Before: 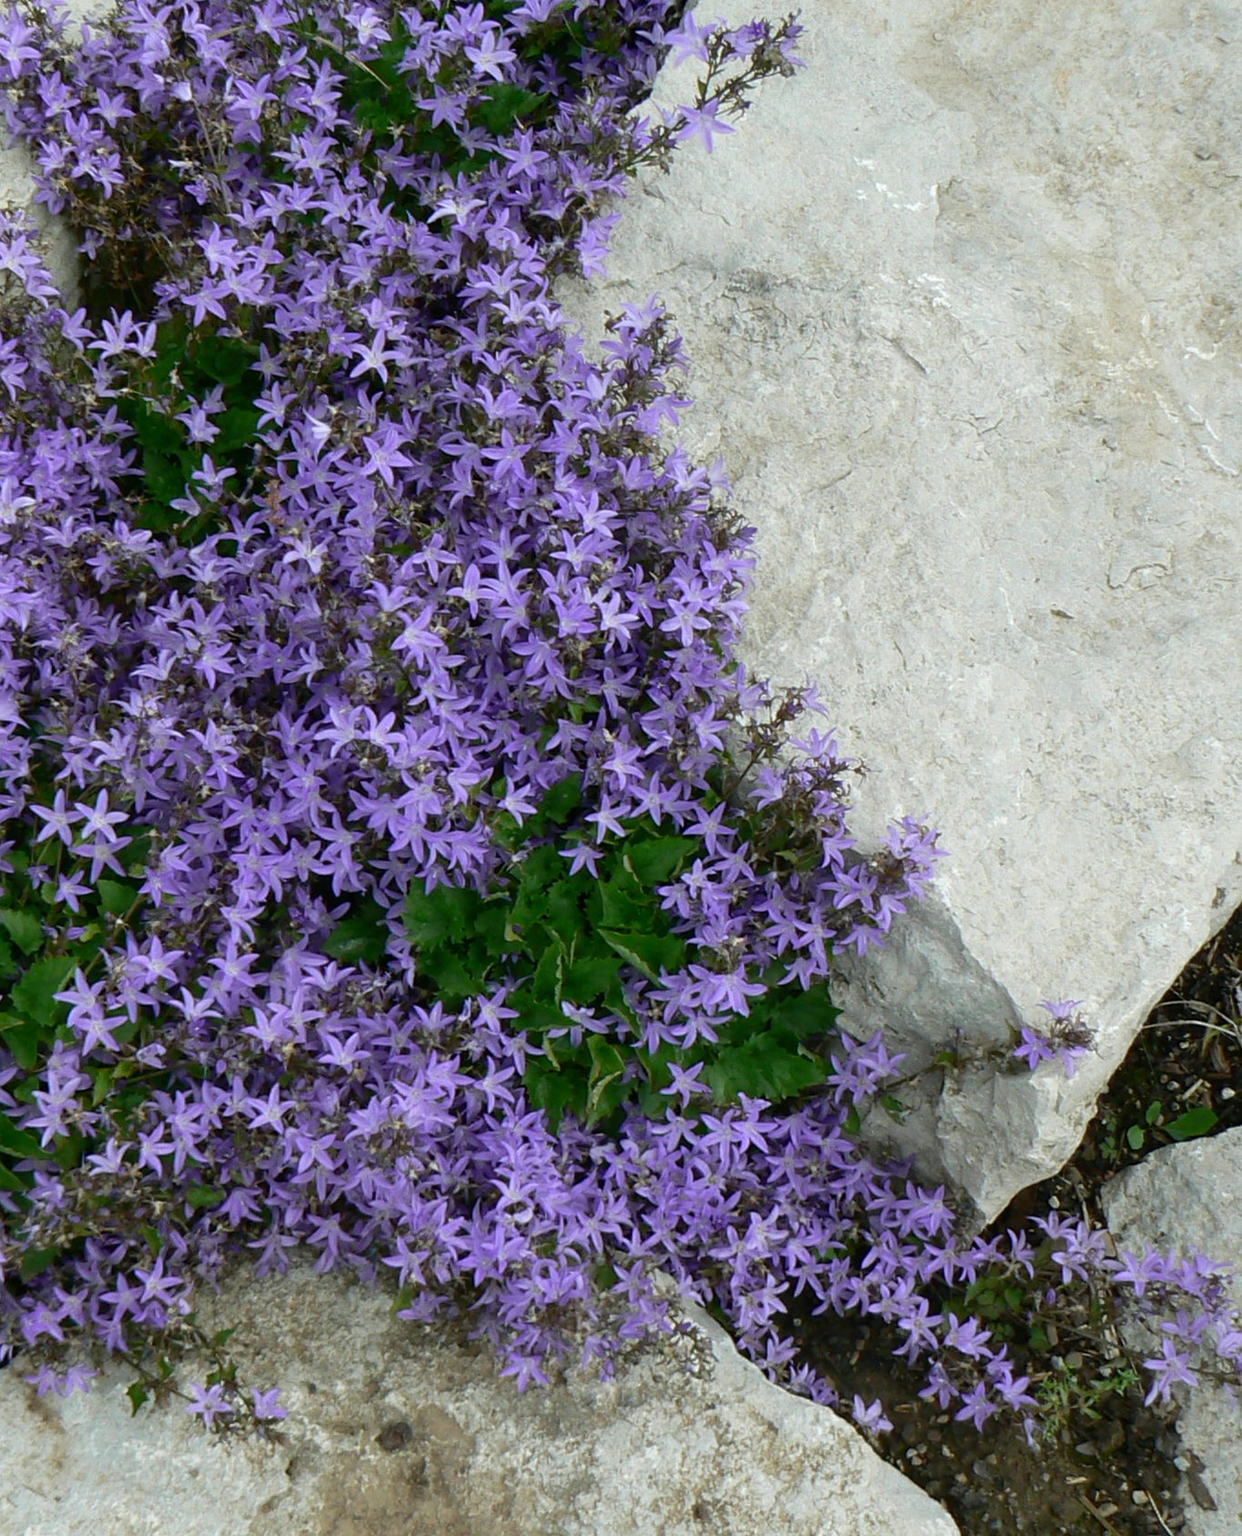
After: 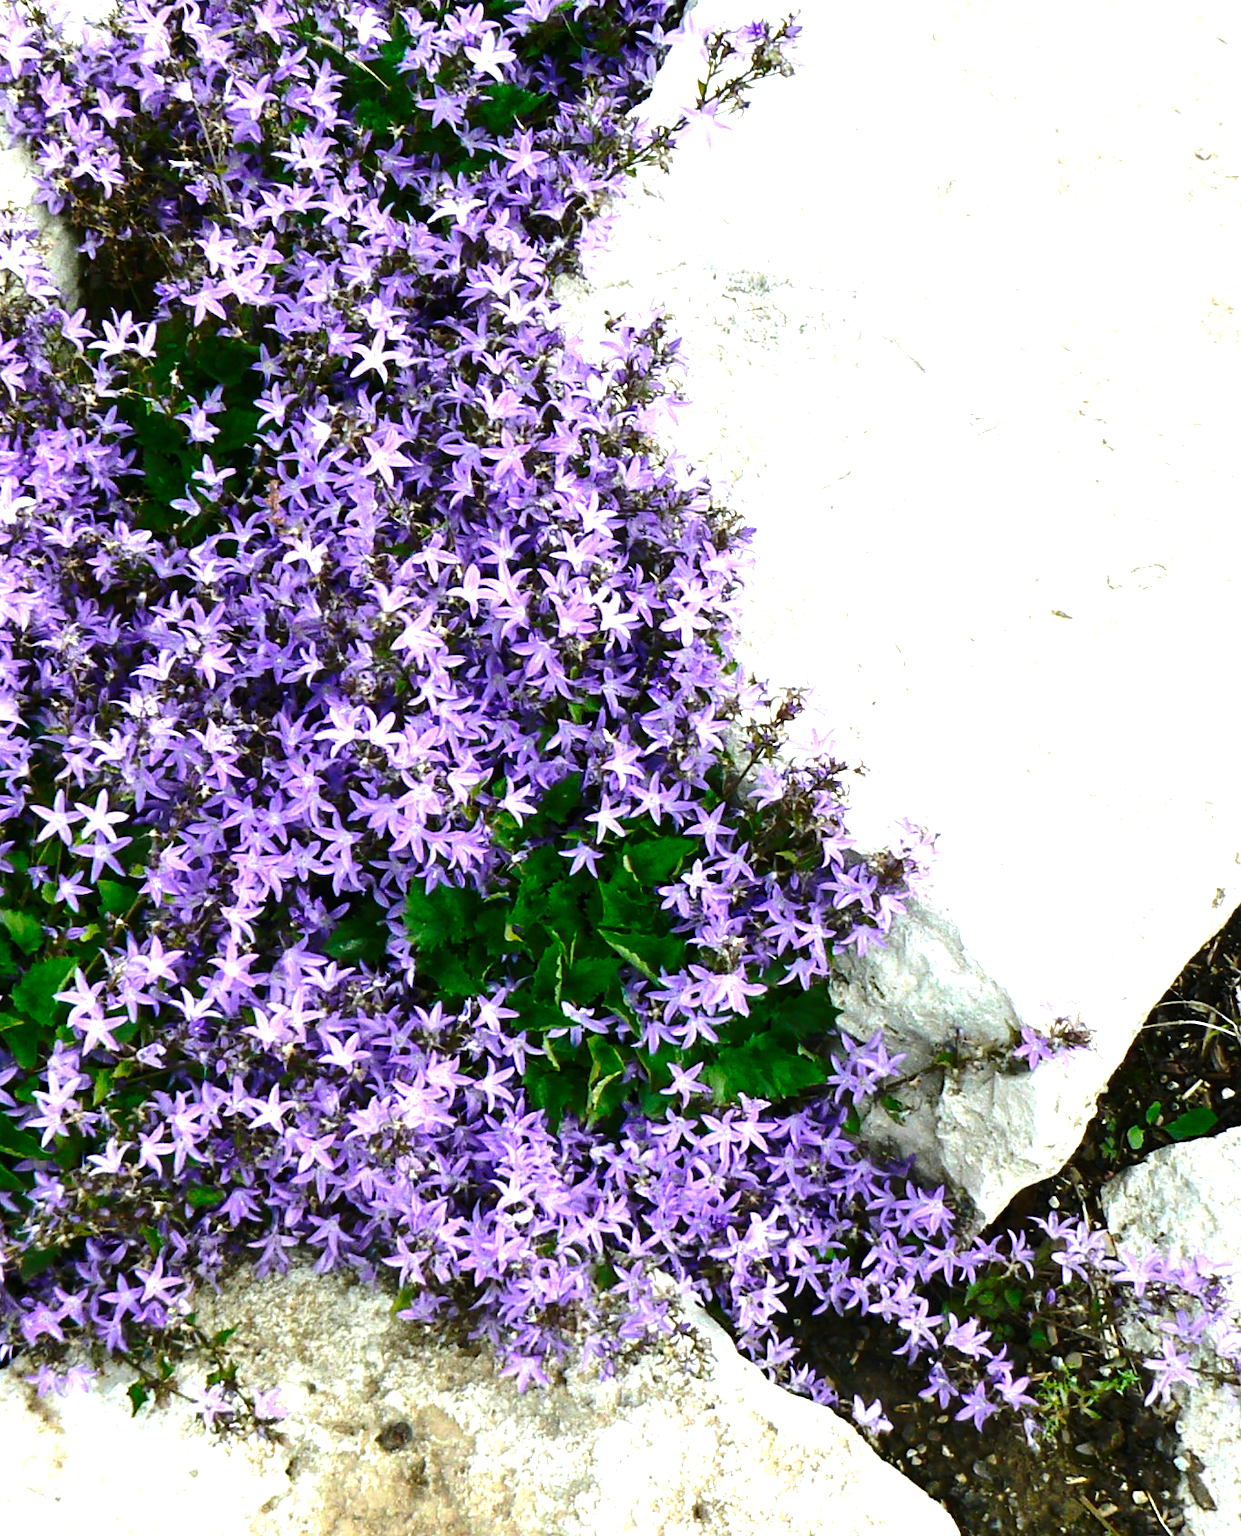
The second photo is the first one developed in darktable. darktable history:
base curve: curves: ch0 [(0, 0) (0.073, 0.04) (0.157, 0.139) (0.492, 0.492) (0.758, 0.758) (1, 1)], preserve colors none
color balance rgb: perceptual saturation grading › global saturation 19.275%, perceptual brilliance grading › global brilliance 14.752%, perceptual brilliance grading › shadows -35.725%, global vibrance 9.839%
exposure: black level correction 0, exposure 1.101 EV, compensate highlight preservation false
